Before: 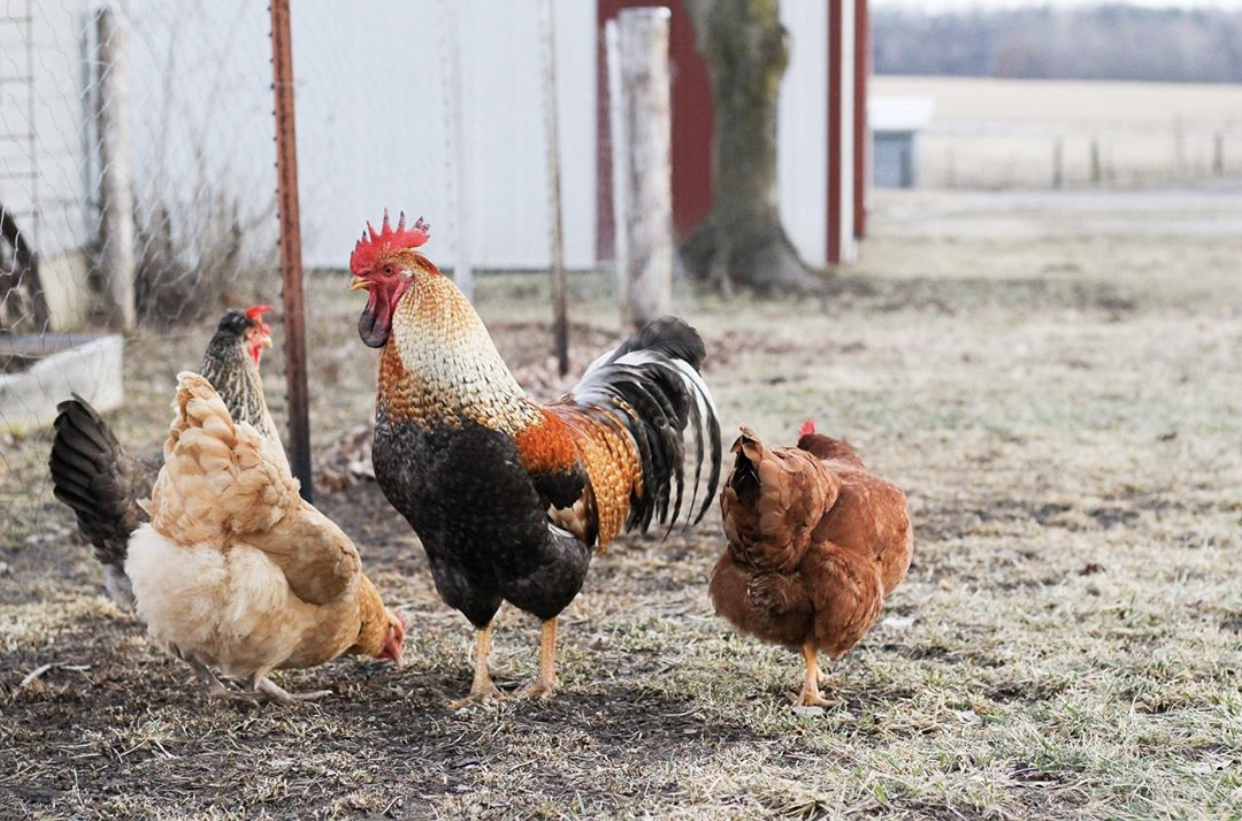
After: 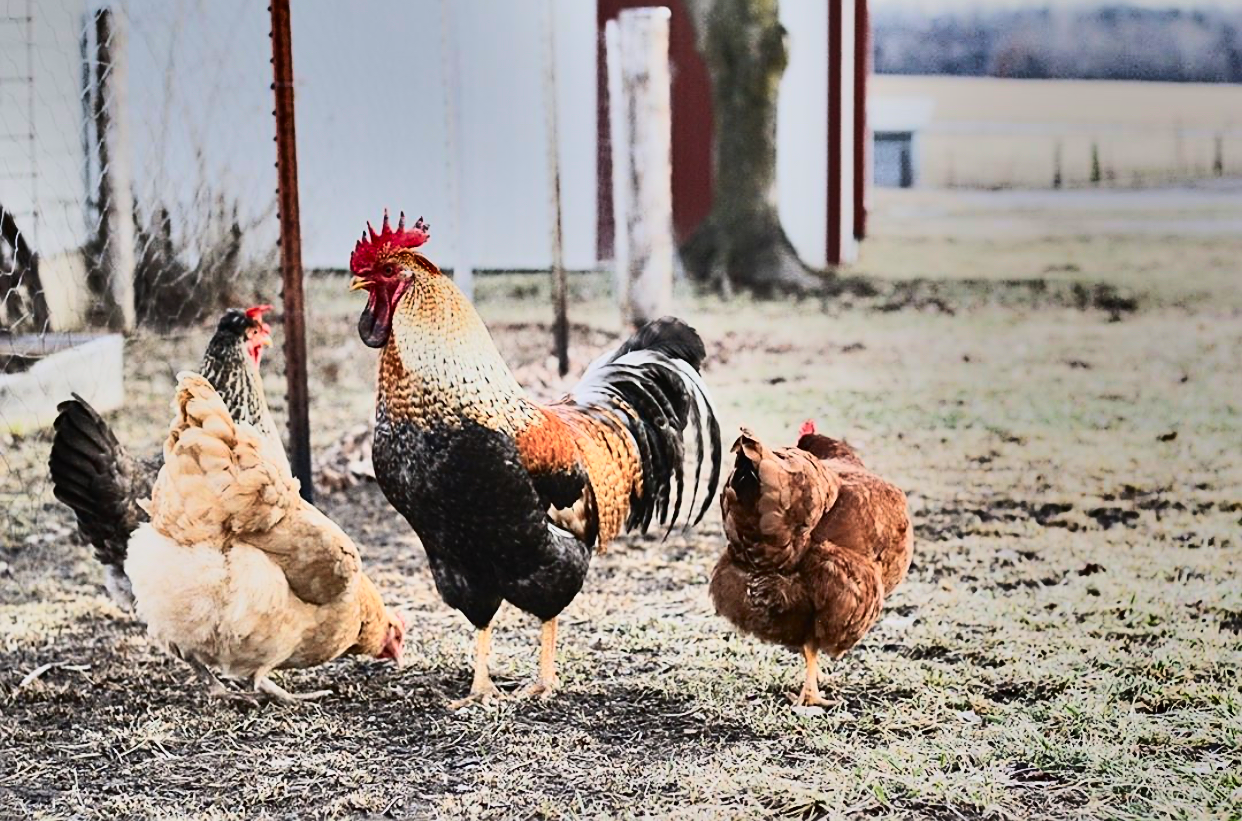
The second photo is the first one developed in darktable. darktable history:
tone curve: curves: ch0 [(0, 0.026) (0.155, 0.133) (0.272, 0.34) (0.434, 0.625) (0.676, 0.871) (0.994, 0.955)], color space Lab, independent channels, preserve colors none
shadows and highlights: shadows 20.97, highlights -82.24, soften with gaussian
sharpen: on, module defaults
